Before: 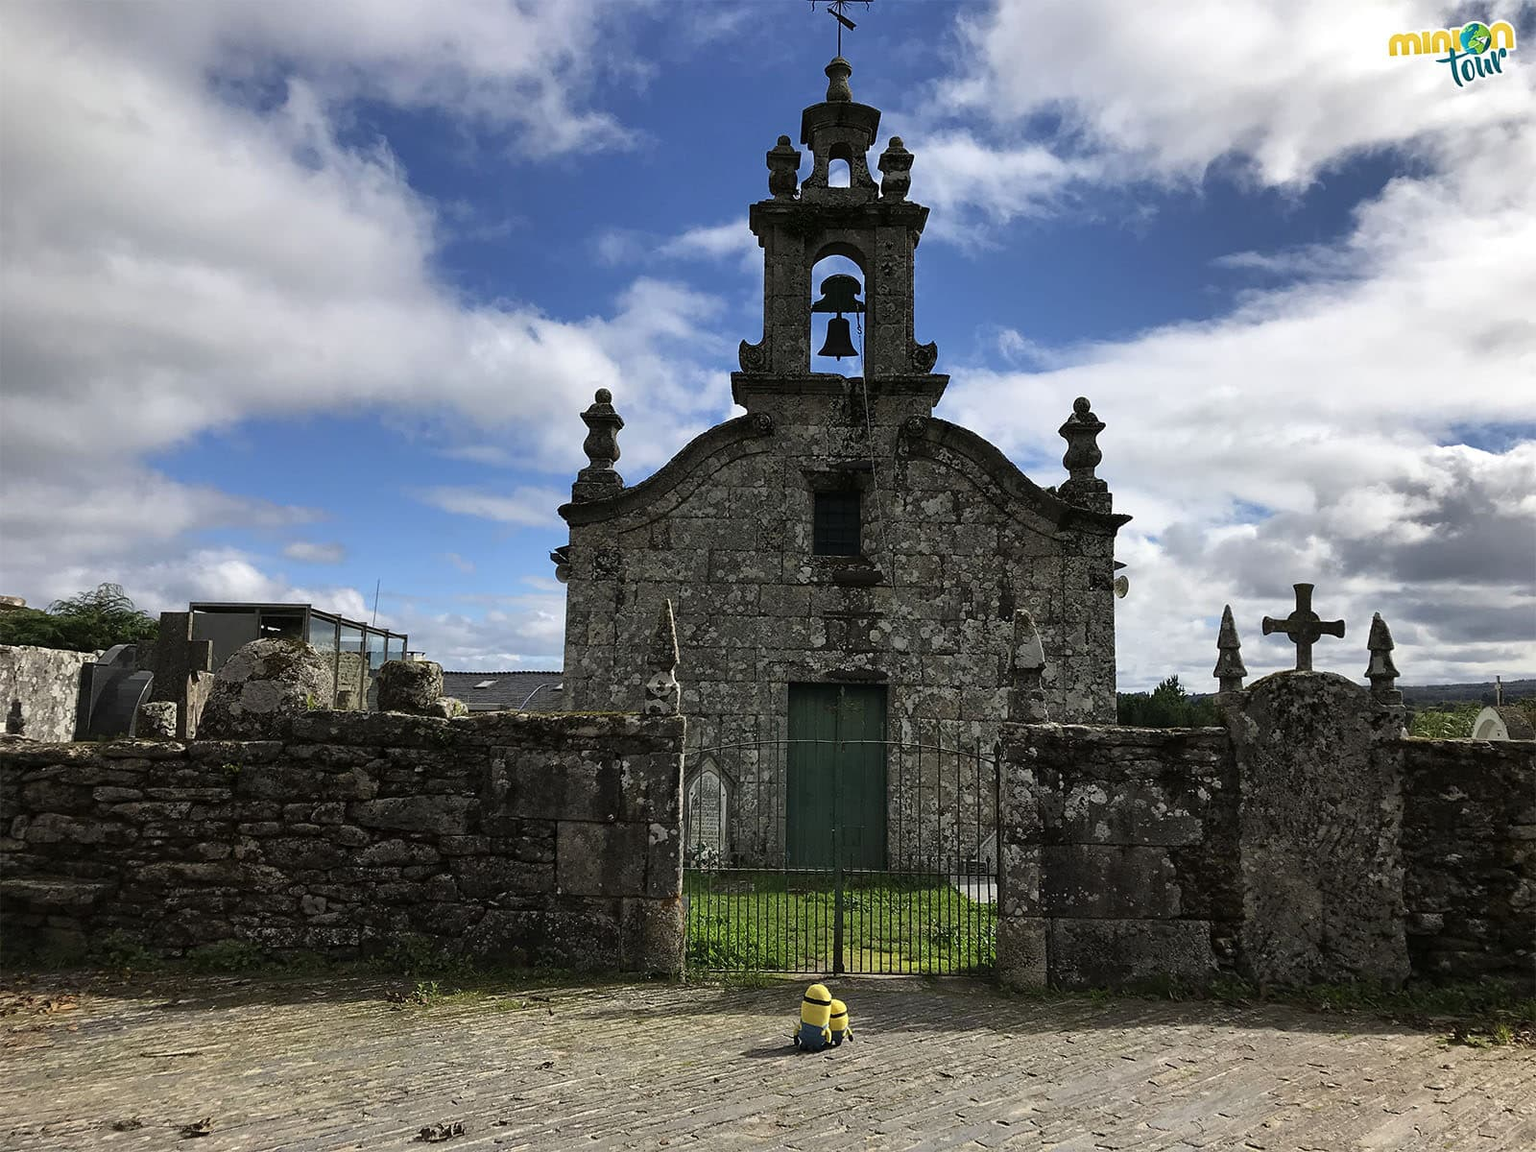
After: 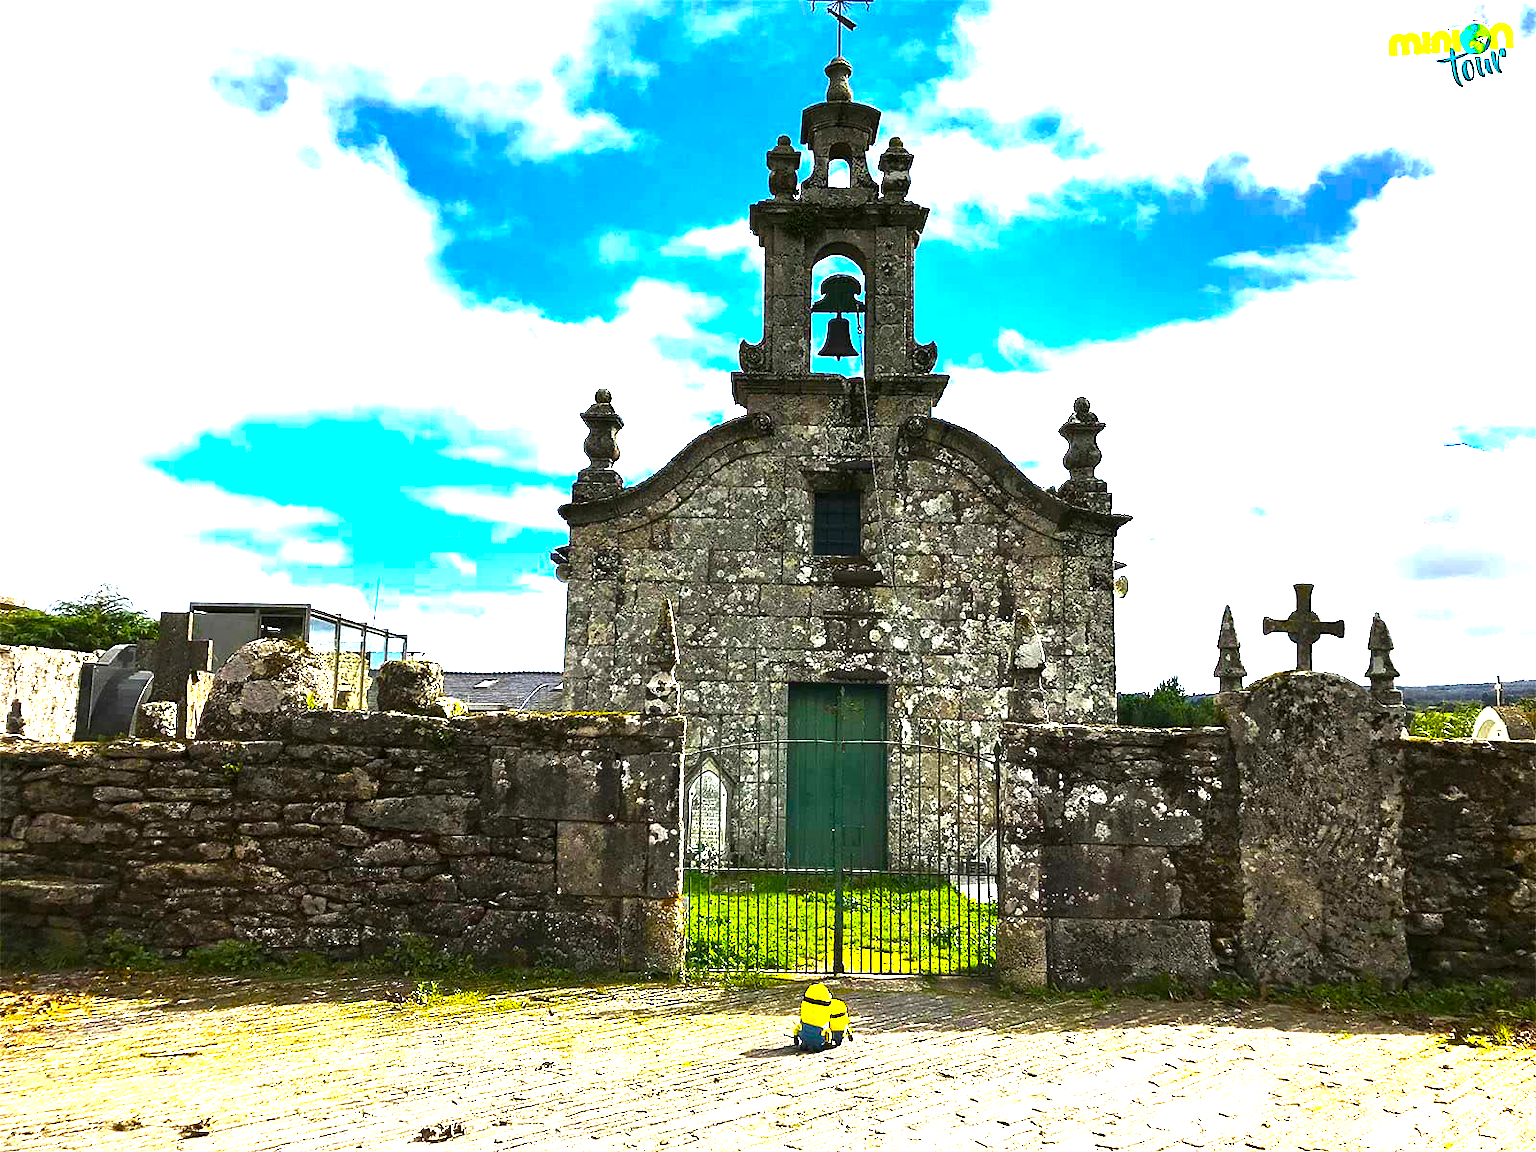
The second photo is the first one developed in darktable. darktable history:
color balance: output saturation 120%
white balance: emerald 1
color balance rgb: perceptual saturation grading › global saturation 25%, perceptual brilliance grading › global brilliance 35%, perceptual brilliance grading › highlights 50%, perceptual brilliance grading › mid-tones 60%, perceptual brilliance grading › shadows 35%, global vibrance 20%
